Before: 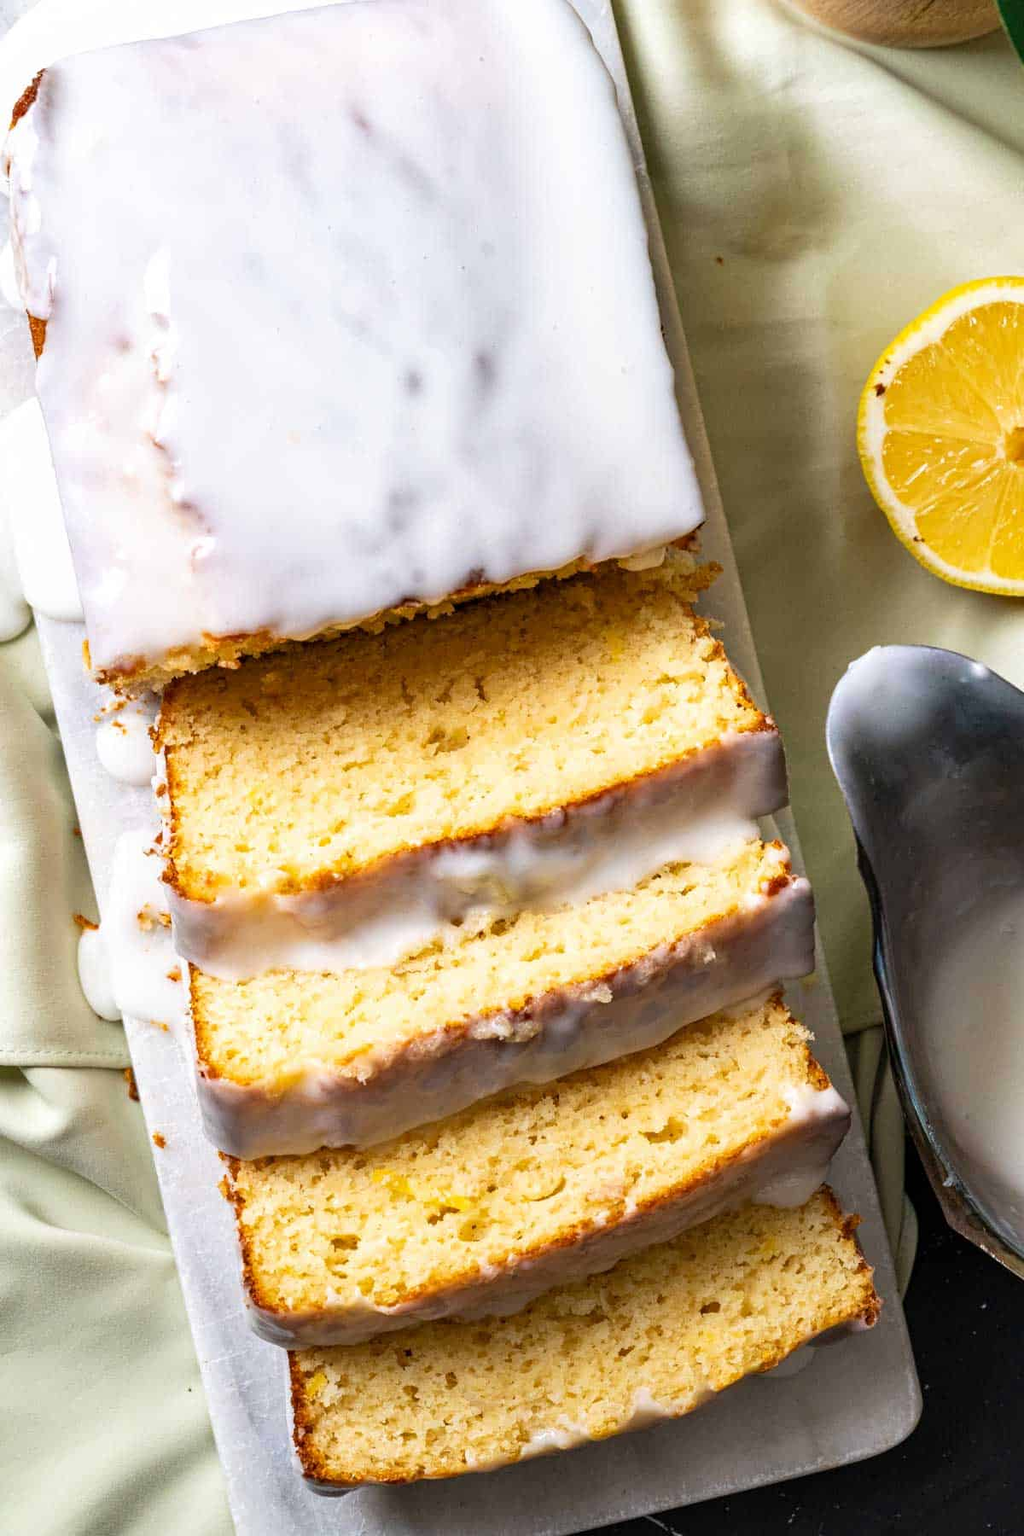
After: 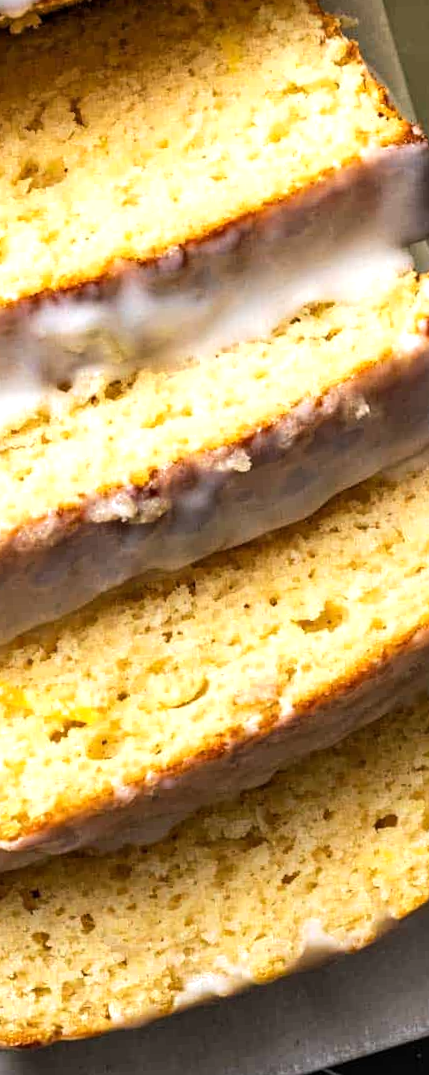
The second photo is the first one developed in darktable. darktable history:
rotate and perspective: rotation -3.18°, automatic cropping off
crop: left 40.878%, top 39.176%, right 25.993%, bottom 3.081%
tone equalizer "contrast tone curve: soft": -8 EV -0.417 EV, -7 EV -0.389 EV, -6 EV -0.333 EV, -5 EV -0.222 EV, -3 EV 0.222 EV, -2 EV 0.333 EV, -1 EV 0.389 EV, +0 EV 0.417 EV, edges refinement/feathering 500, mask exposure compensation -1.57 EV, preserve details no
